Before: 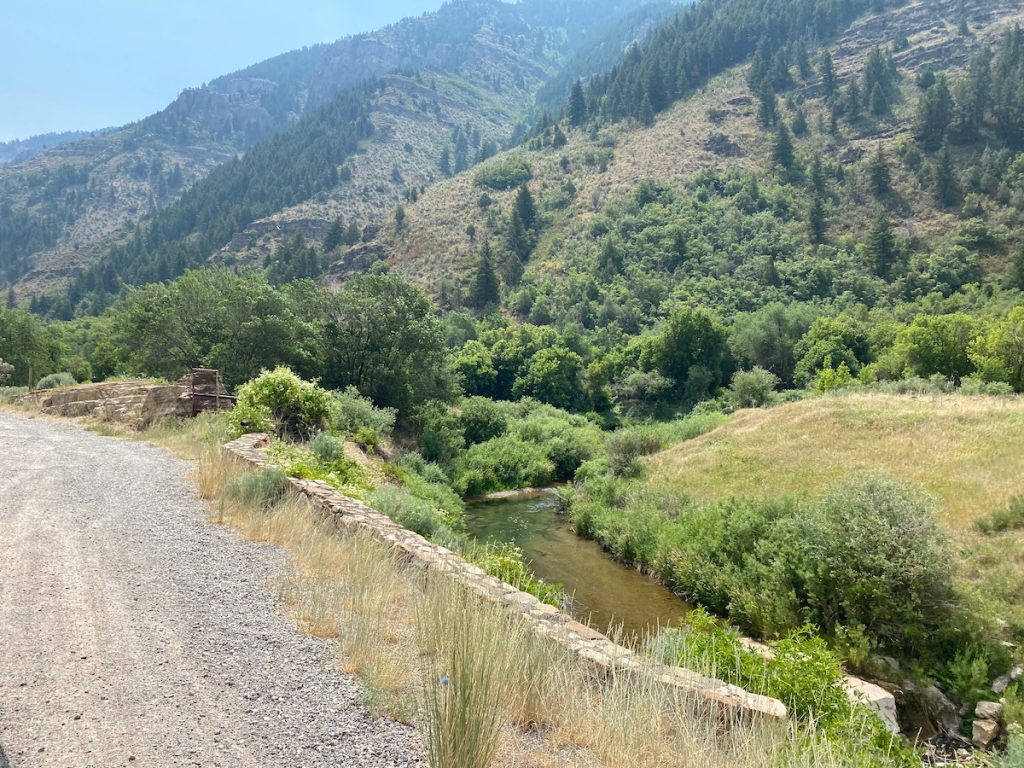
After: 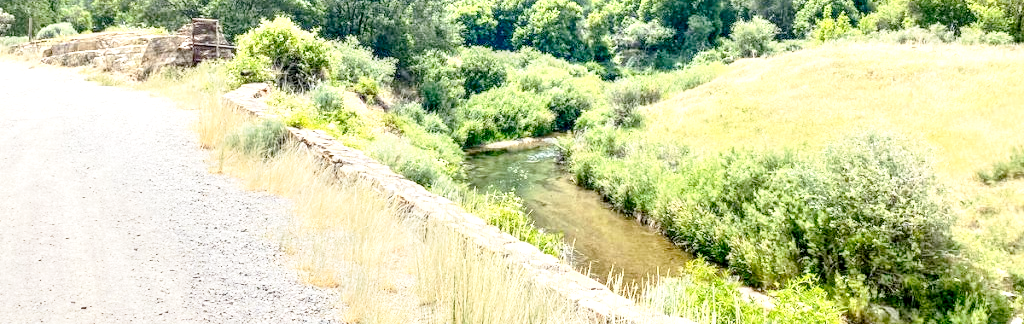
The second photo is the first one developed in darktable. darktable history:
tone curve: curves: ch0 [(0, 0.015) (0.084, 0.074) (0.162, 0.165) (0.304, 0.382) (0.466, 0.576) (0.654, 0.741) (0.848, 0.906) (0.984, 0.963)]; ch1 [(0, 0) (0.34, 0.235) (0.46, 0.46) (0.515, 0.502) (0.553, 0.567) (0.764, 0.815) (1, 1)]; ch2 [(0, 0) (0.44, 0.458) (0.479, 0.492) (0.524, 0.507) (0.547, 0.579) (0.673, 0.712) (1, 1)], preserve colors none
exposure: exposure 0.606 EV, compensate exposure bias true, compensate highlight preservation false
local contrast: highlights 1%, shadows 1%, detail 182%
crop: top 45.582%, bottom 12.107%
tone equalizer: -7 EV 0.157 EV, -6 EV 0.58 EV, -5 EV 1.12 EV, -4 EV 1.34 EV, -3 EV 1.18 EV, -2 EV 0.6 EV, -1 EV 0.161 EV, smoothing diameter 24.93%, edges refinement/feathering 8.52, preserve details guided filter
contrast brightness saturation: contrast 0.203, brightness 0.162, saturation 0.217
